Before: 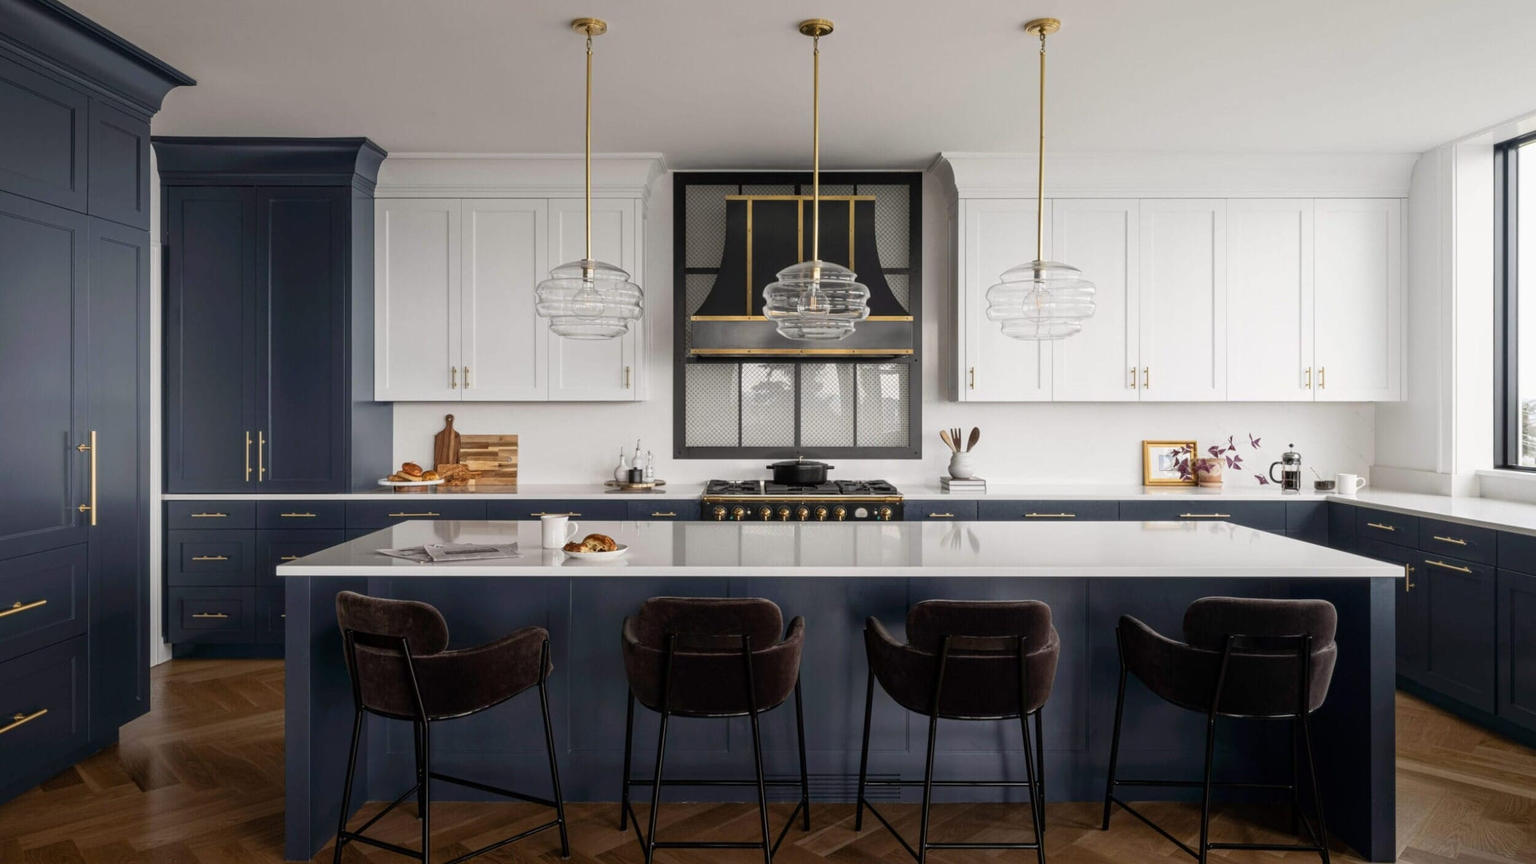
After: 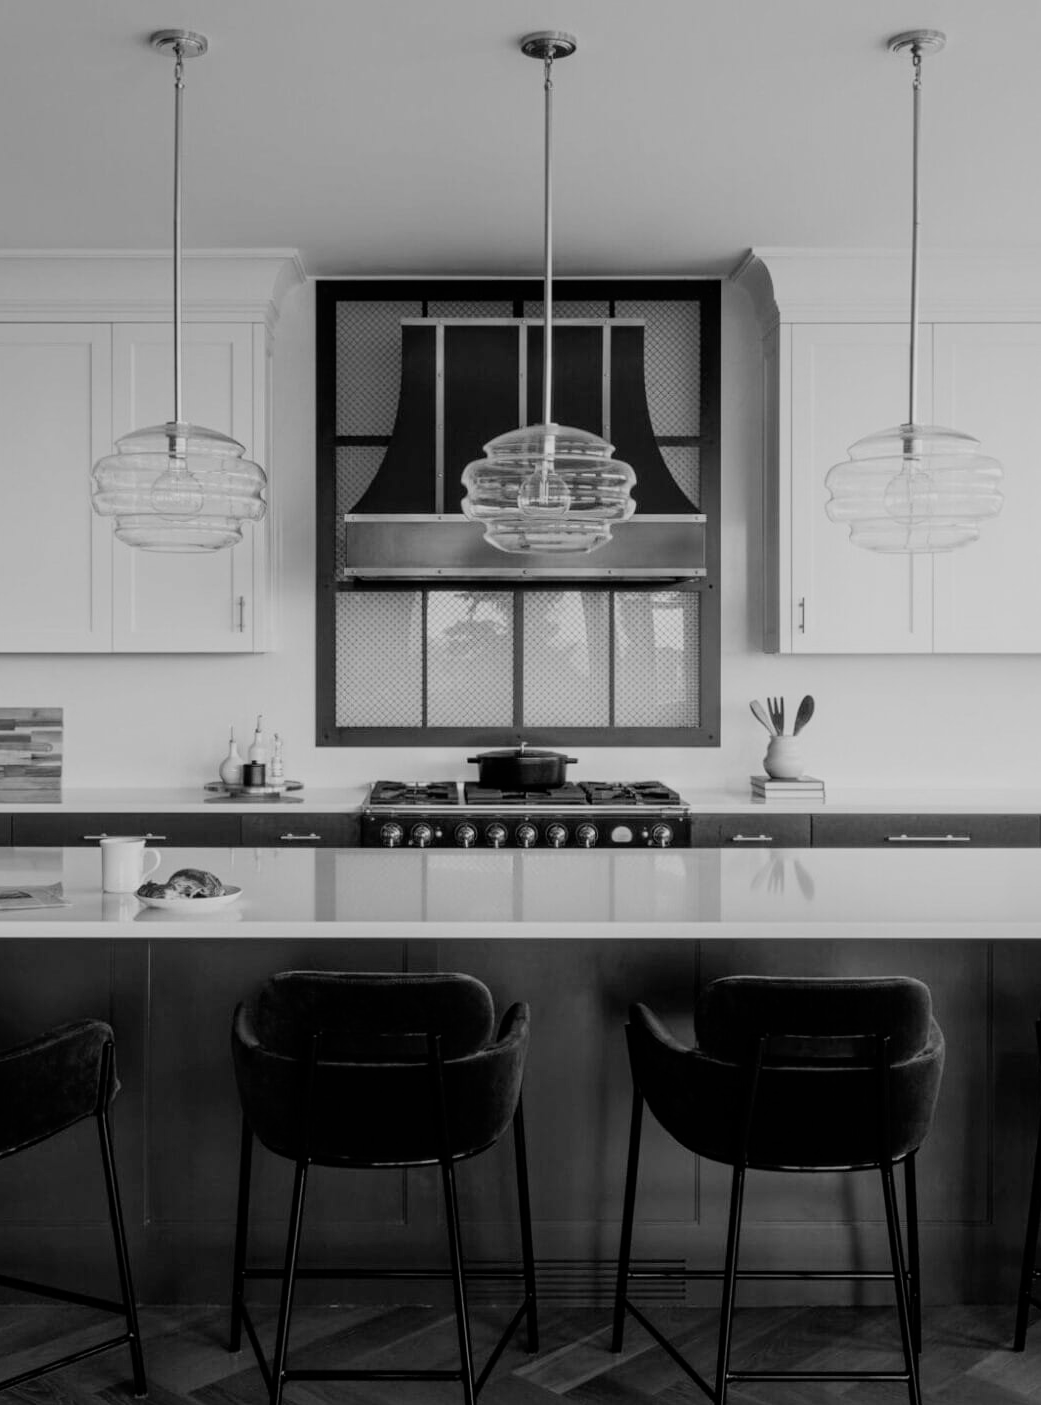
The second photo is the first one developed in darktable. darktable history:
color correction: highlights a* 0.003, highlights b* -0.283
white balance: emerald 1
crop: left 31.229%, right 27.105%
filmic rgb: black relative exposure -7.65 EV, white relative exposure 4.56 EV, hardness 3.61, color science v6 (2022)
monochrome: on, module defaults
